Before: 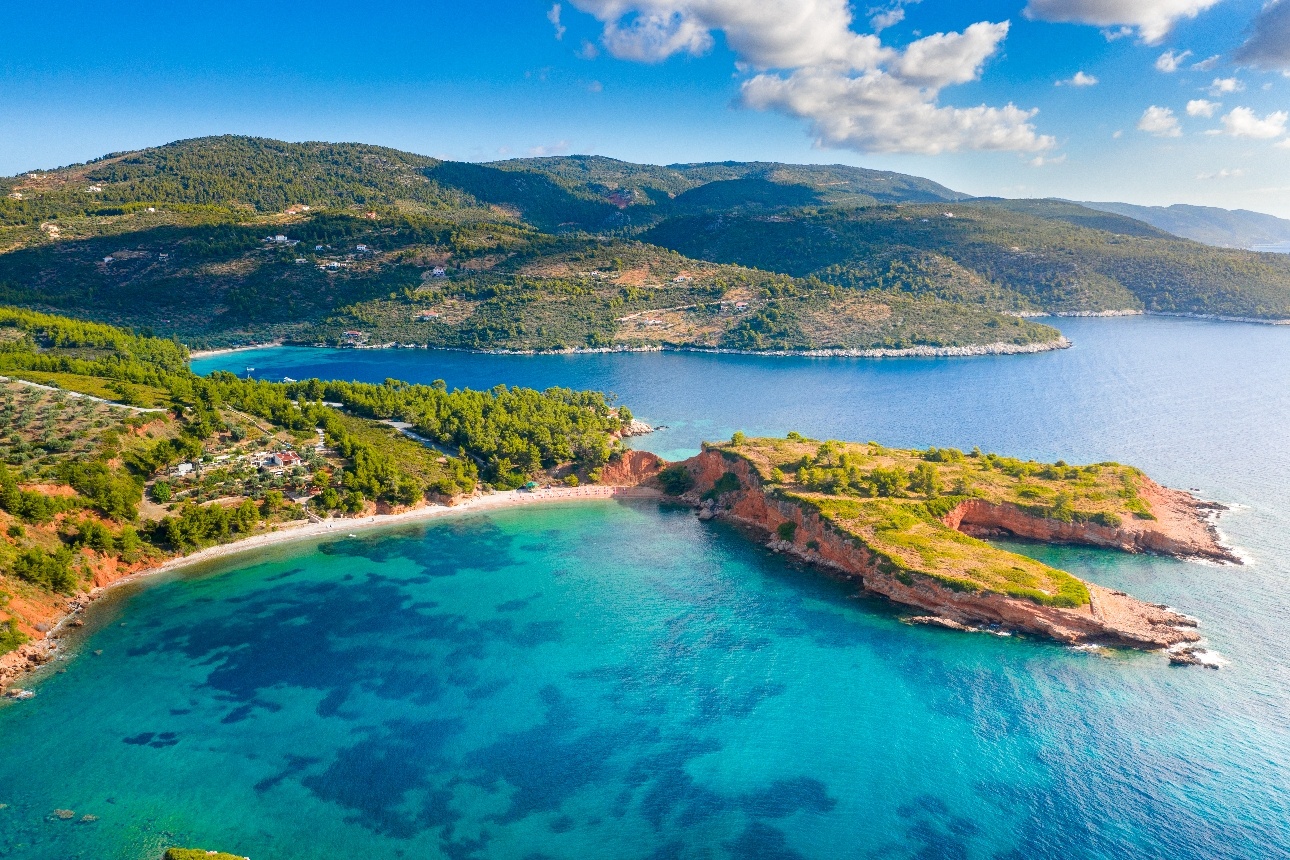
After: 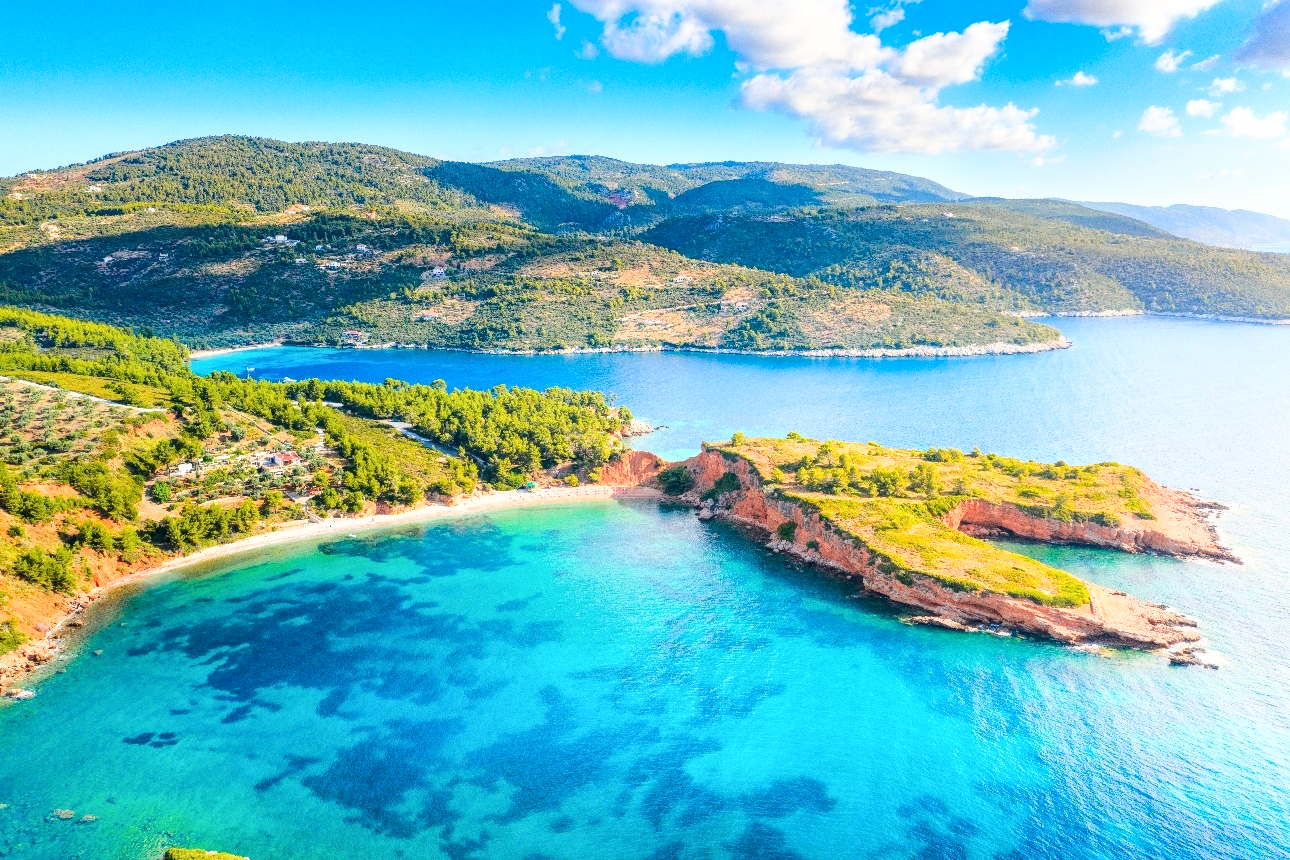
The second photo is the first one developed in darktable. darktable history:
local contrast: on, module defaults
base curve: curves: ch0 [(0, 0) (0.025, 0.046) (0.112, 0.277) (0.467, 0.74) (0.814, 0.929) (1, 0.942)]
